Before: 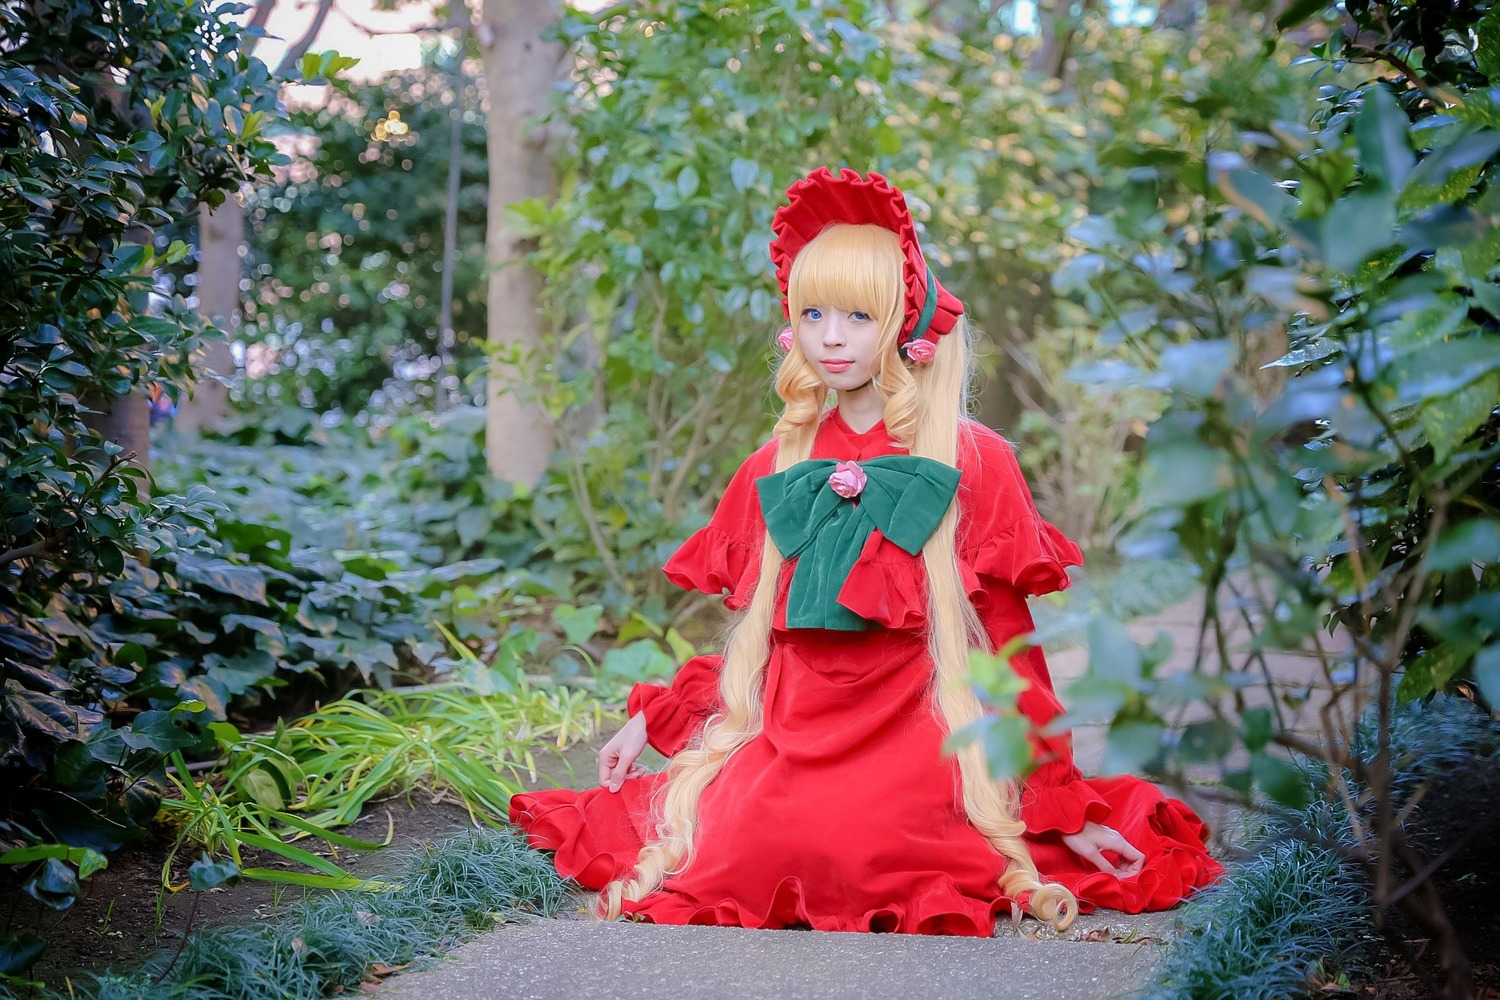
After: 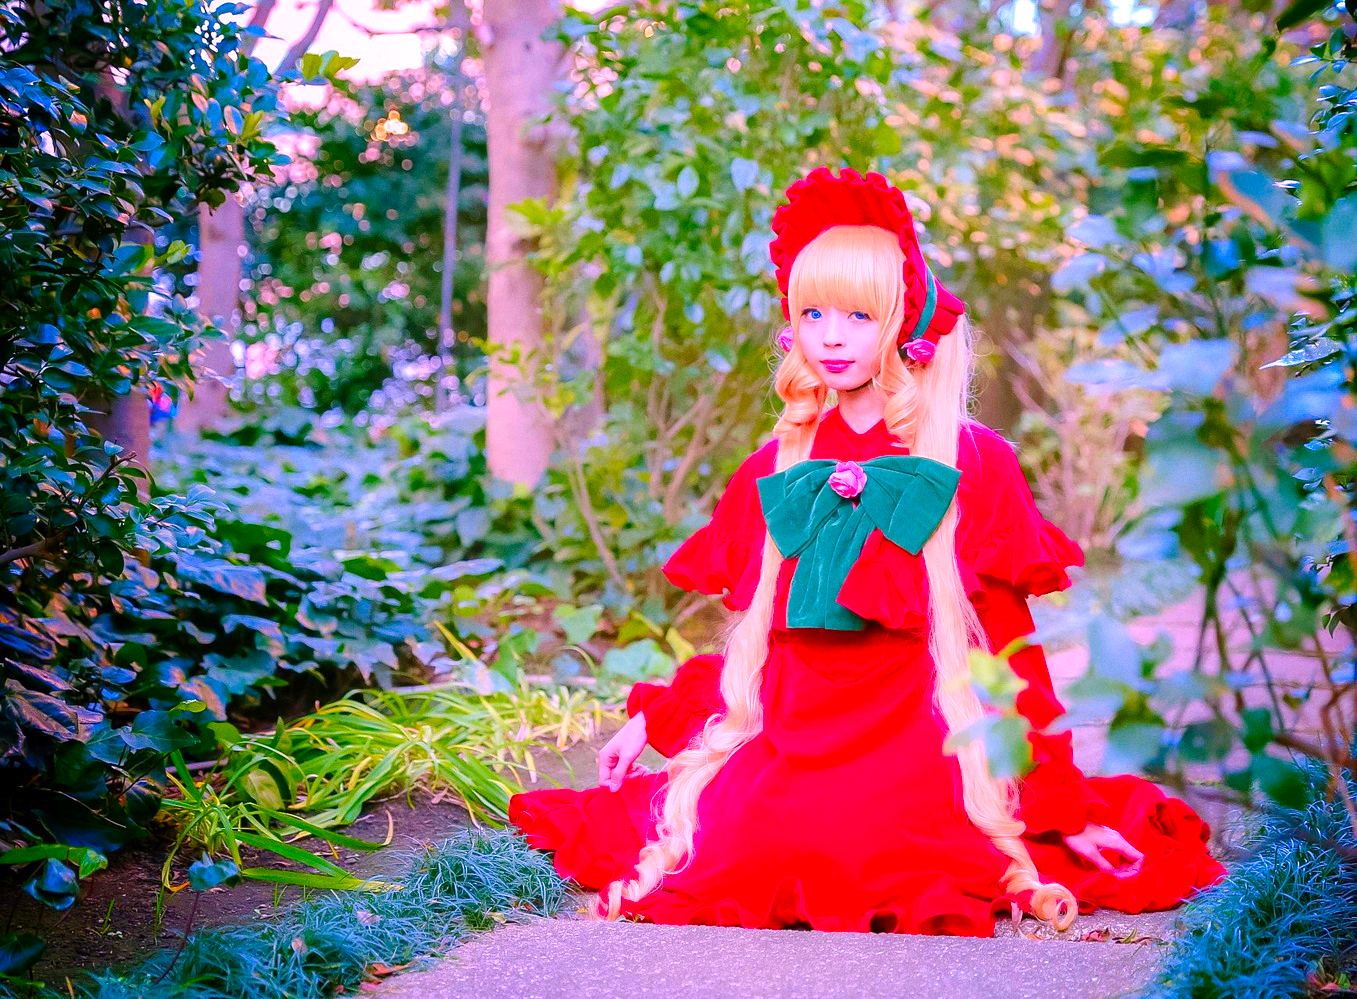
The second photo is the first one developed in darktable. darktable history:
crop: right 9.509%, bottom 0.031%
grain: coarseness 0.09 ISO, strength 16.61%
color correction: highlights a* 19.5, highlights b* -11.53, saturation 1.69
color balance rgb: perceptual saturation grading › global saturation 25%, perceptual saturation grading › highlights -50%, perceptual saturation grading › shadows 30%, perceptual brilliance grading › global brilliance 12%, global vibrance 20%
exposure: compensate highlight preservation false
